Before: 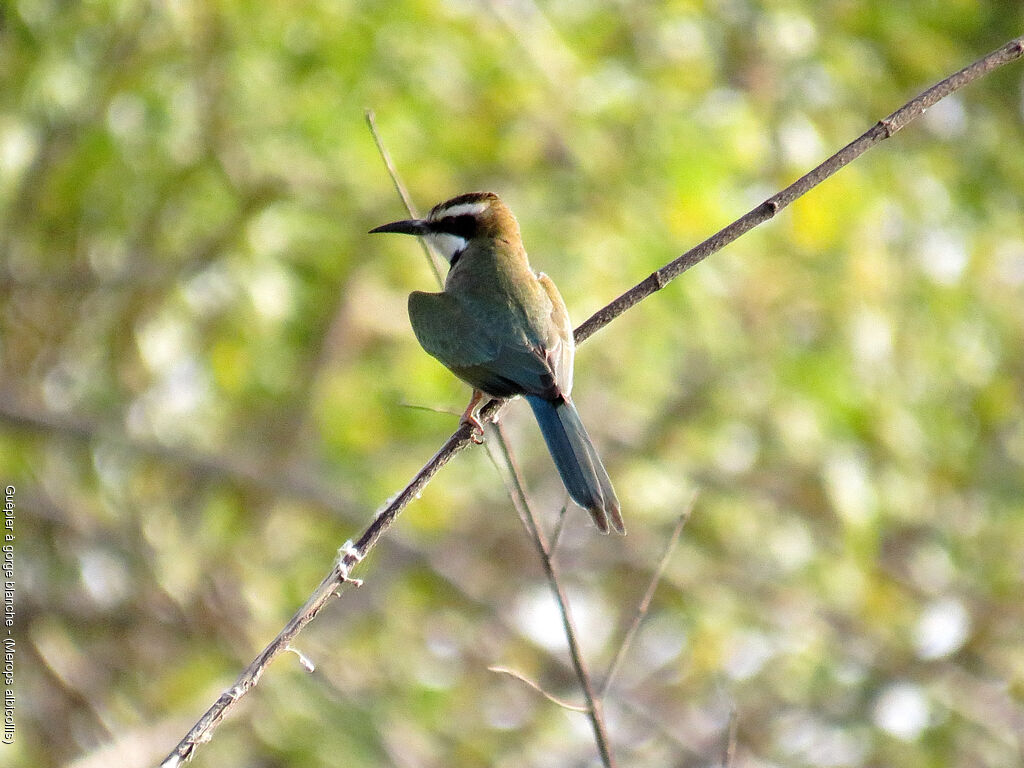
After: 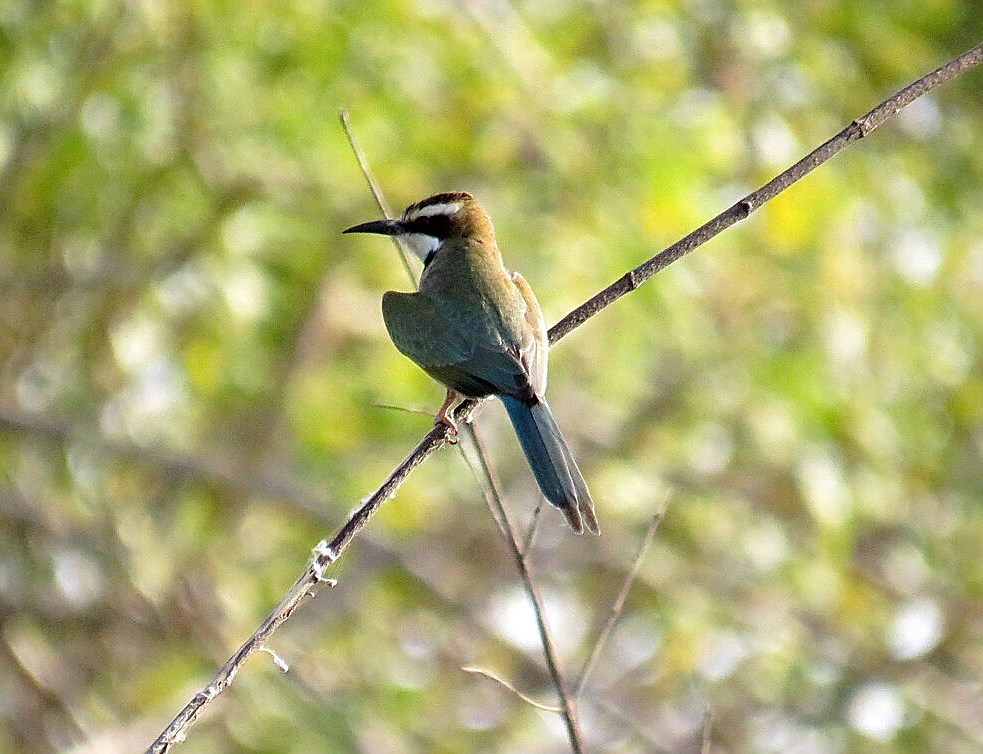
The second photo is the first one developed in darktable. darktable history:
crop and rotate: left 2.633%, right 1.32%, bottom 1.792%
sharpen: on, module defaults
